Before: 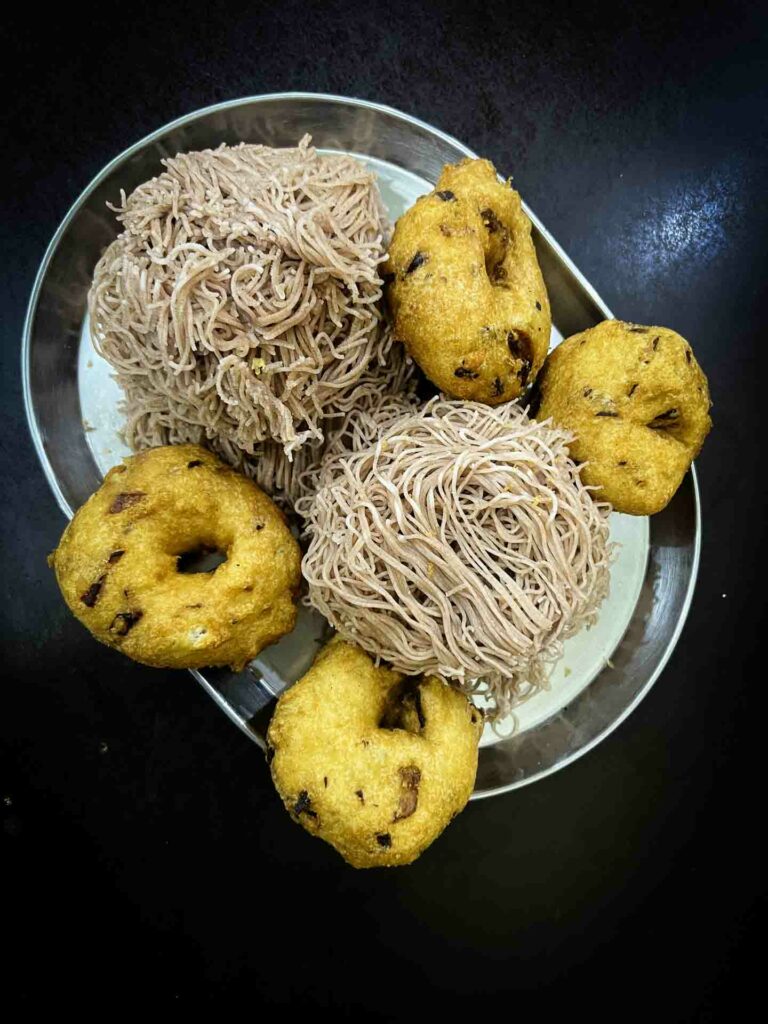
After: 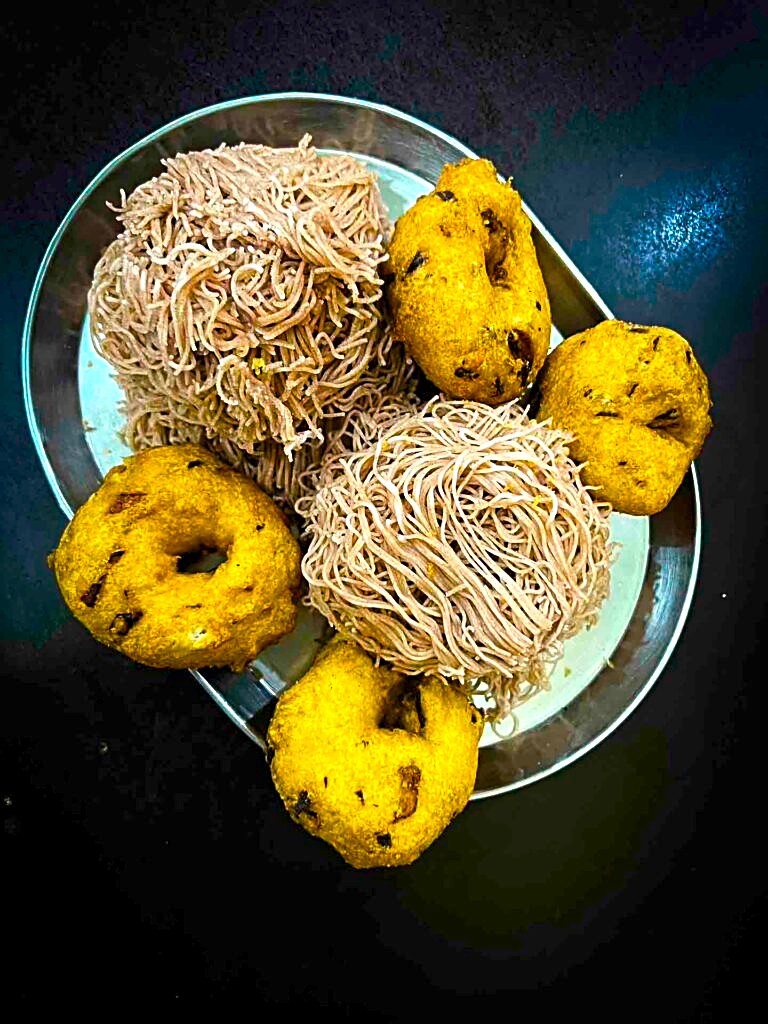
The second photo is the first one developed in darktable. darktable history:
color balance rgb: linear chroma grading › global chroma 9%, perceptual saturation grading › global saturation 36%, perceptual saturation grading › shadows 35%, perceptual brilliance grading › global brilliance 15%, perceptual brilliance grading › shadows -35%, global vibrance 15%
exposure: black level correction 0.001, exposure -0.2 EV, compensate highlight preservation false
sharpen: radius 2.676, amount 0.669
